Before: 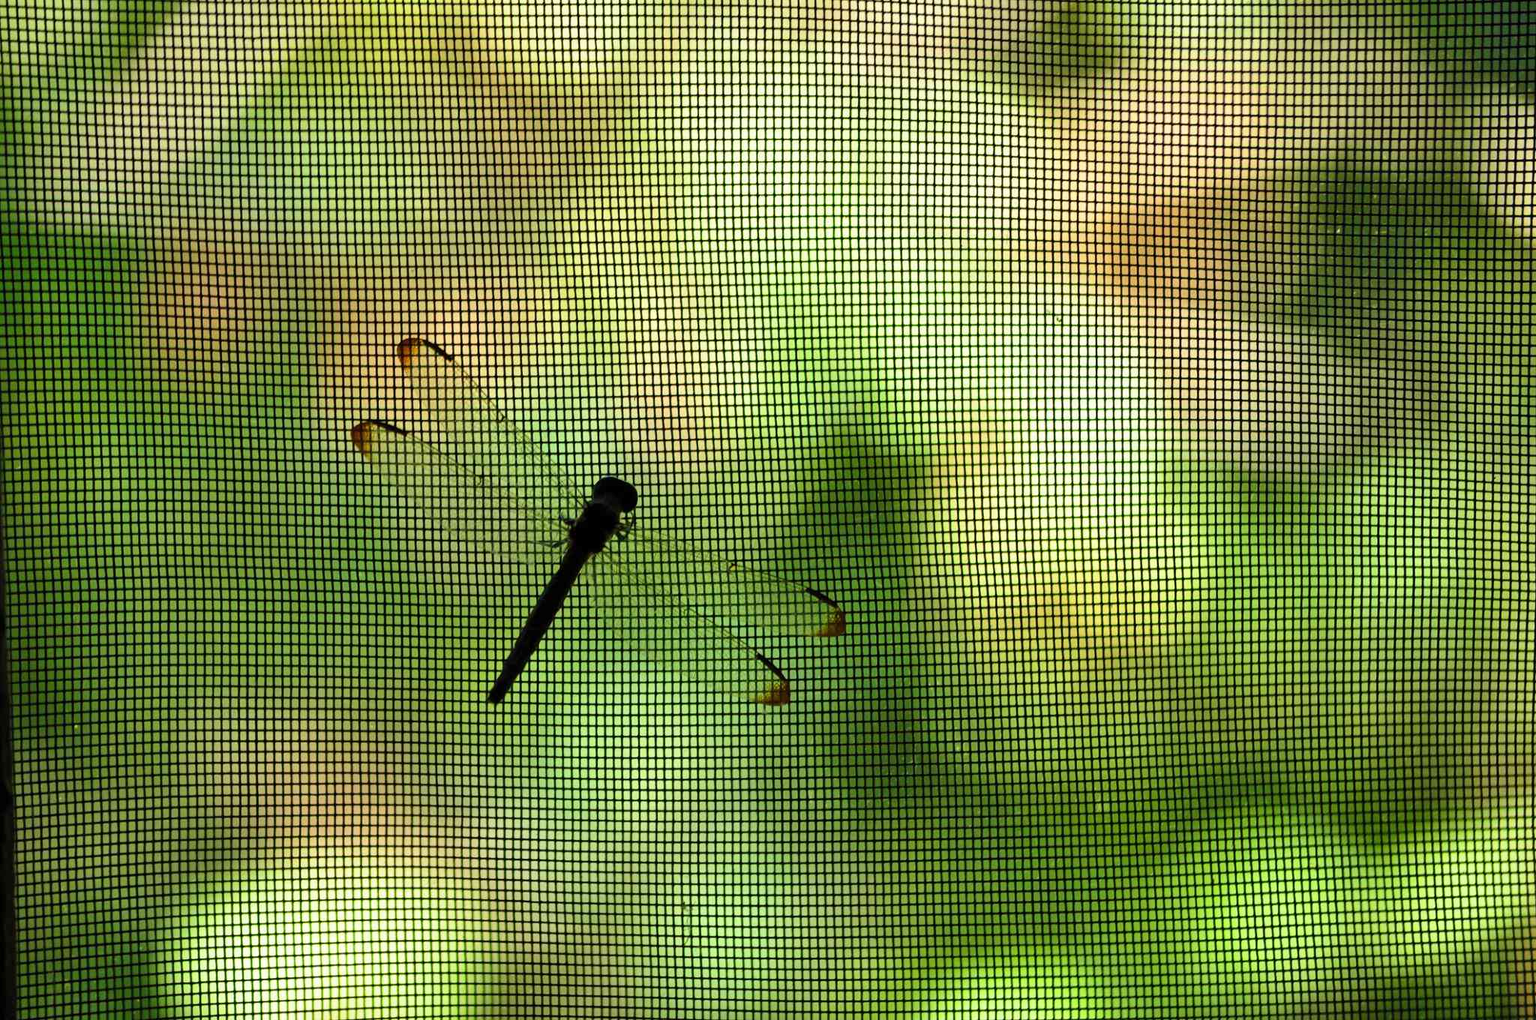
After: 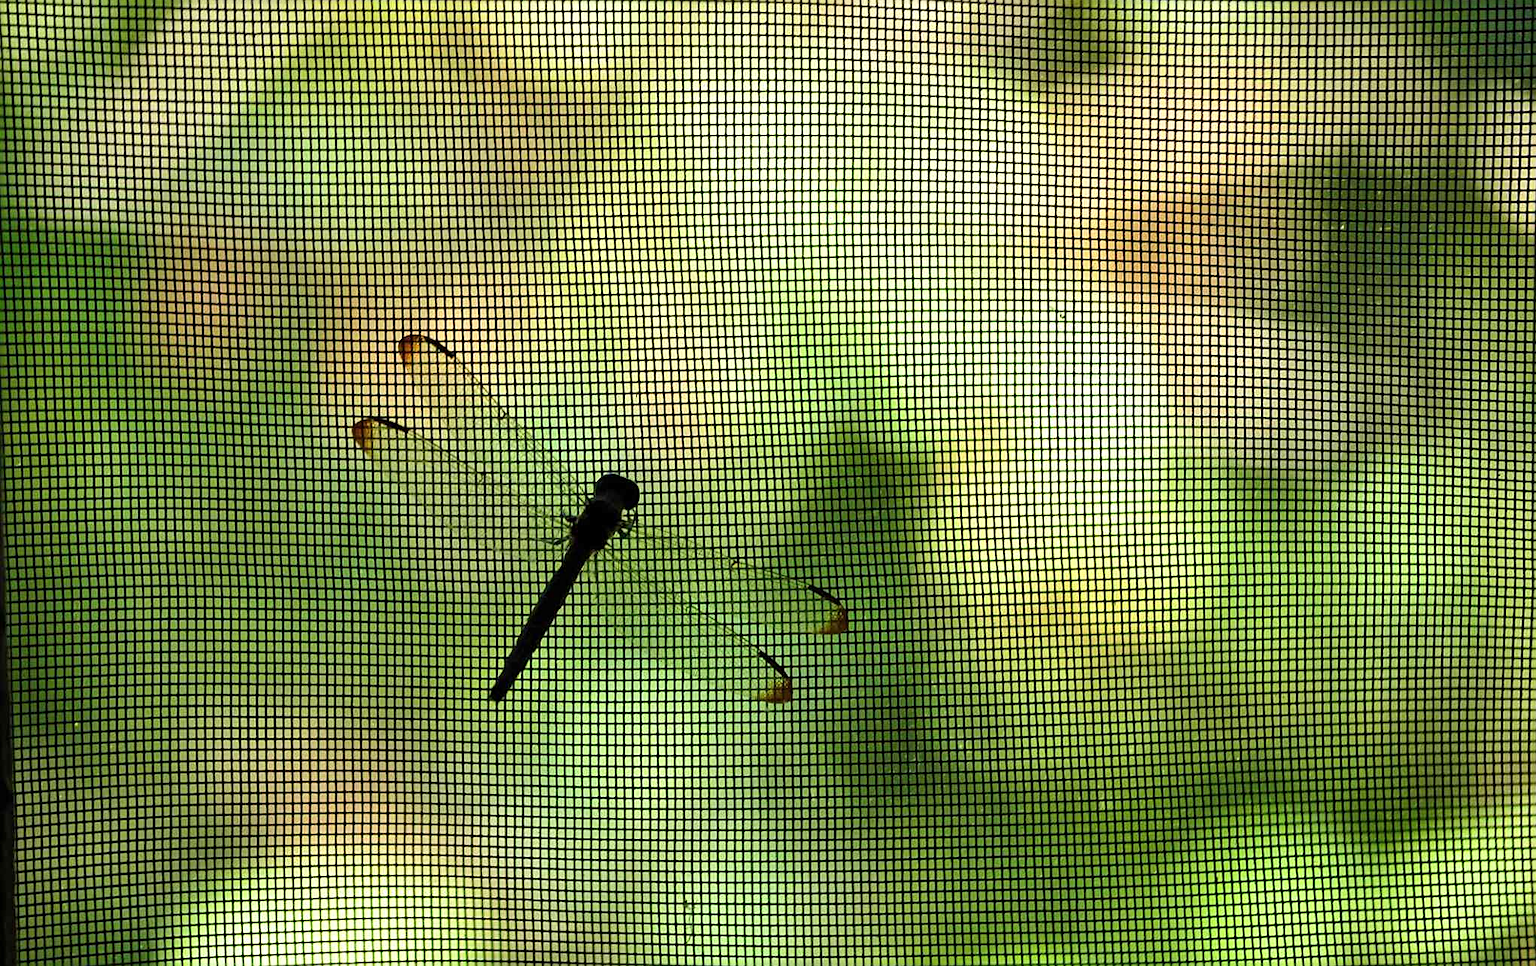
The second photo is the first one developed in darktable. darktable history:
sharpen: radius 1.967
crop: top 0.448%, right 0.264%, bottom 5.045%
